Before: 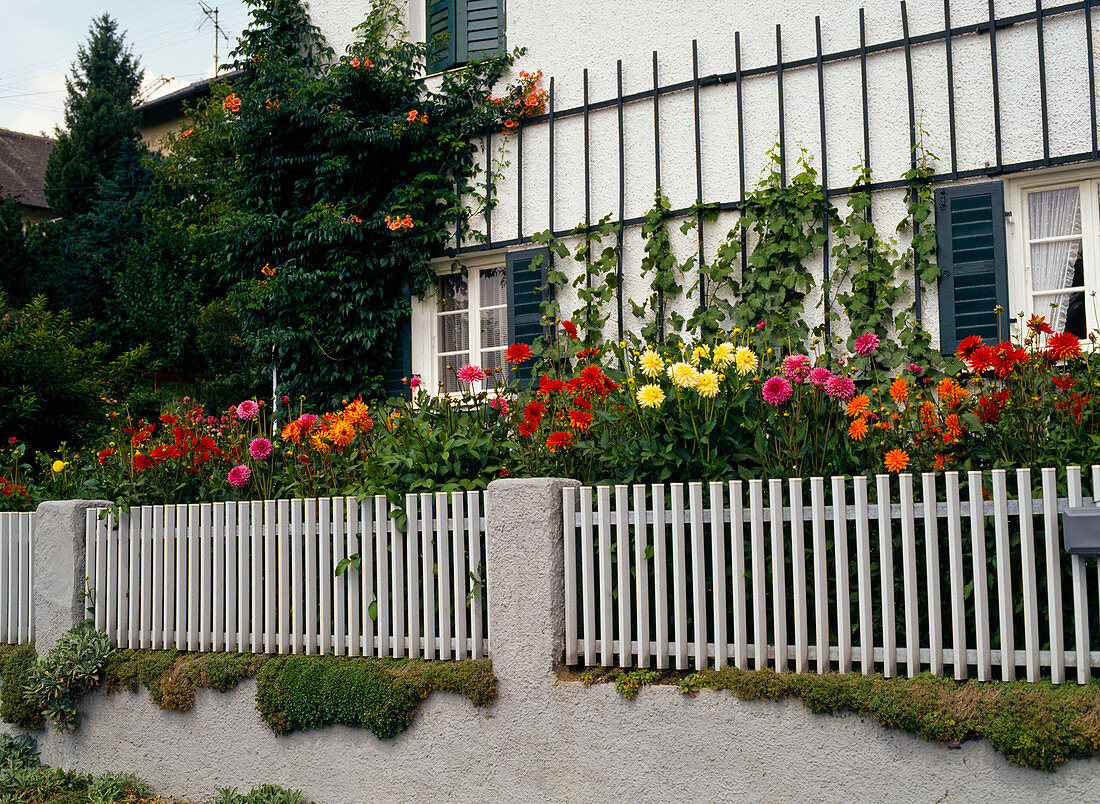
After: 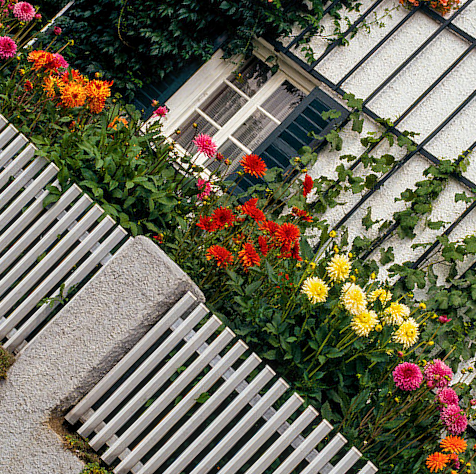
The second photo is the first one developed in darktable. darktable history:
local contrast: on, module defaults
crop and rotate: angle -45.66°, top 16.307%, right 0.906%, bottom 11.618%
